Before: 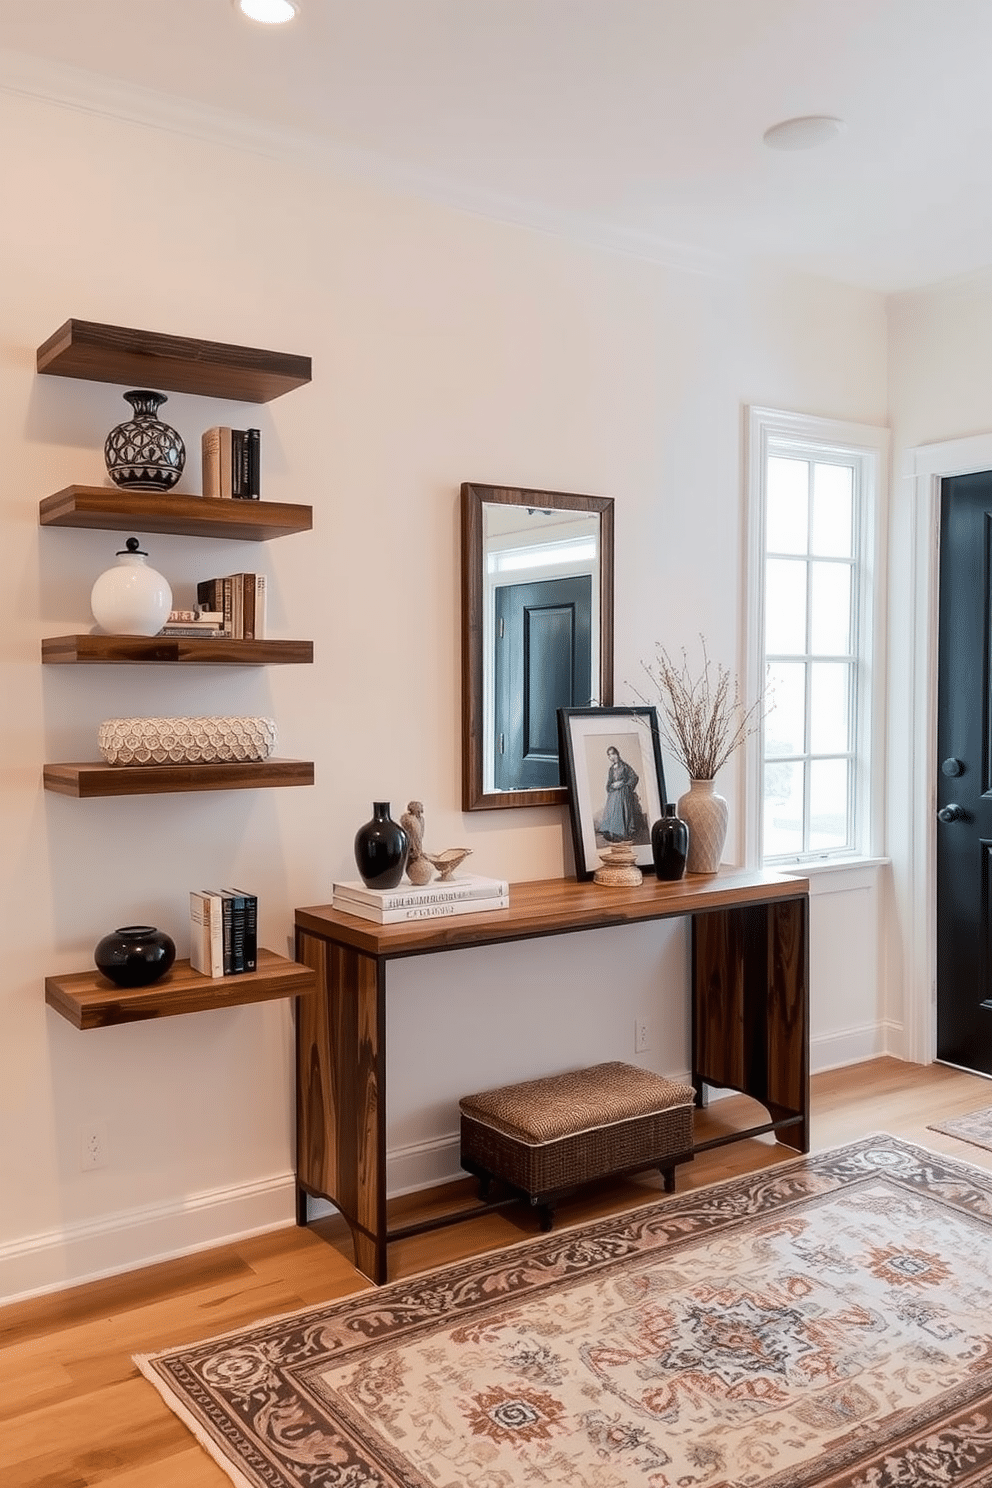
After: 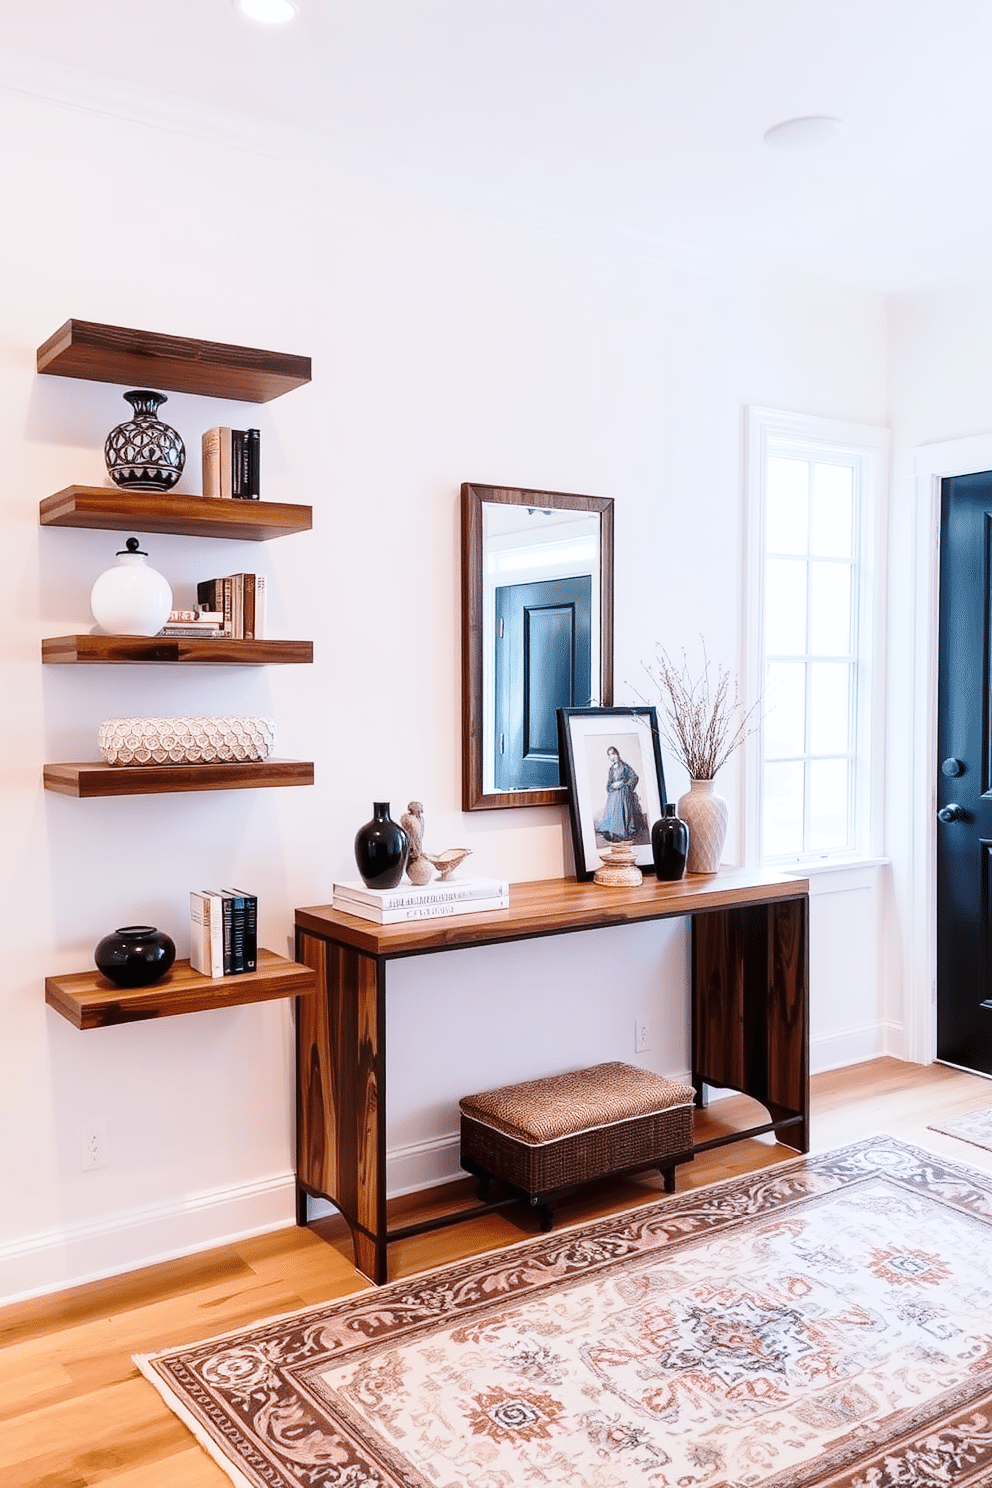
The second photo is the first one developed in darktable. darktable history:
base curve: curves: ch0 [(0, 0) (0.028, 0.03) (0.121, 0.232) (0.46, 0.748) (0.859, 0.968) (1, 1)], preserve colors none
color calibration: illuminant as shot in camera, x 0.37, y 0.382, temperature 4313.32 K
